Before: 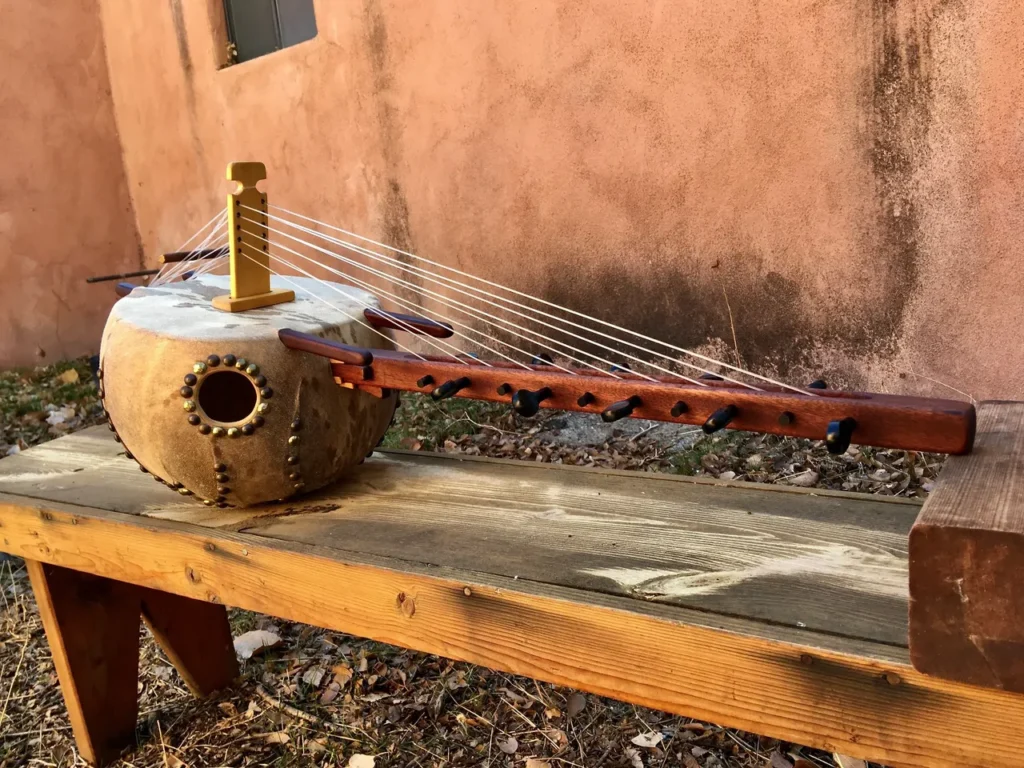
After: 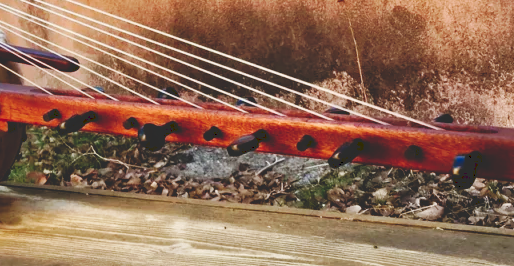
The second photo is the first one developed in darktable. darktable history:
crop: left 36.607%, top 34.735%, right 13.146%, bottom 30.611%
rgb curve: curves: ch0 [(0, 0) (0.053, 0.068) (0.122, 0.128) (1, 1)]
tone equalizer: on, module defaults
tone curve: curves: ch0 [(0, 0) (0.003, 0.178) (0.011, 0.177) (0.025, 0.177) (0.044, 0.178) (0.069, 0.178) (0.1, 0.18) (0.136, 0.183) (0.177, 0.199) (0.224, 0.227) (0.277, 0.278) (0.335, 0.357) (0.399, 0.449) (0.468, 0.546) (0.543, 0.65) (0.623, 0.724) (0.709, 0.804) (0.801, 0.868) (0.898, 0.921) (1, 1)], preserve colors none
